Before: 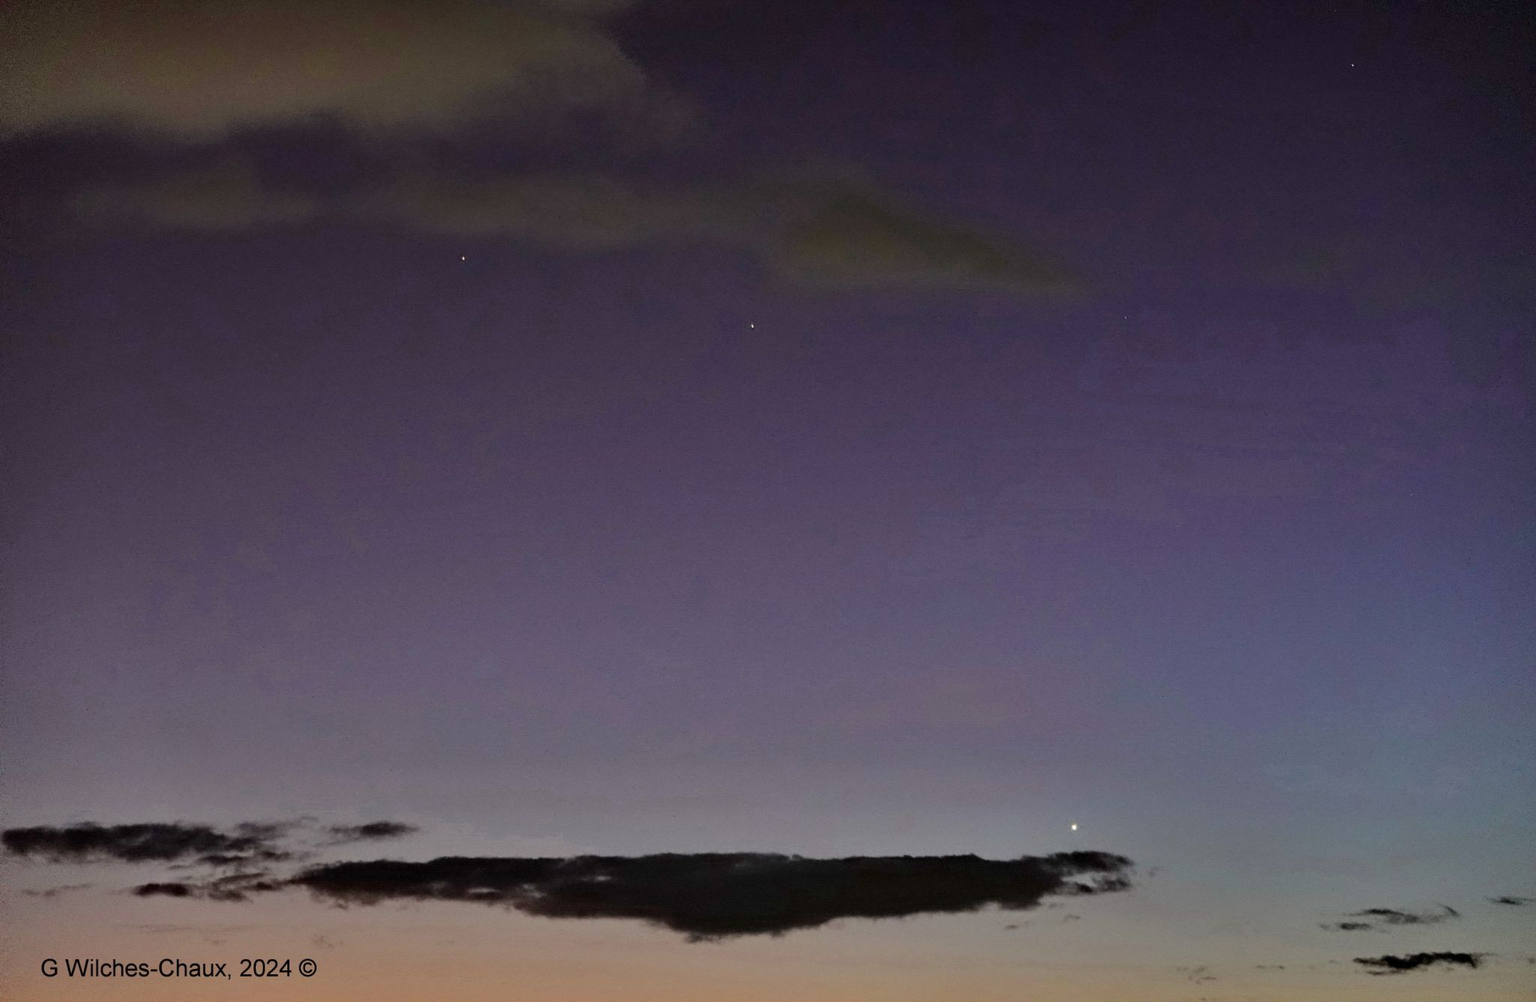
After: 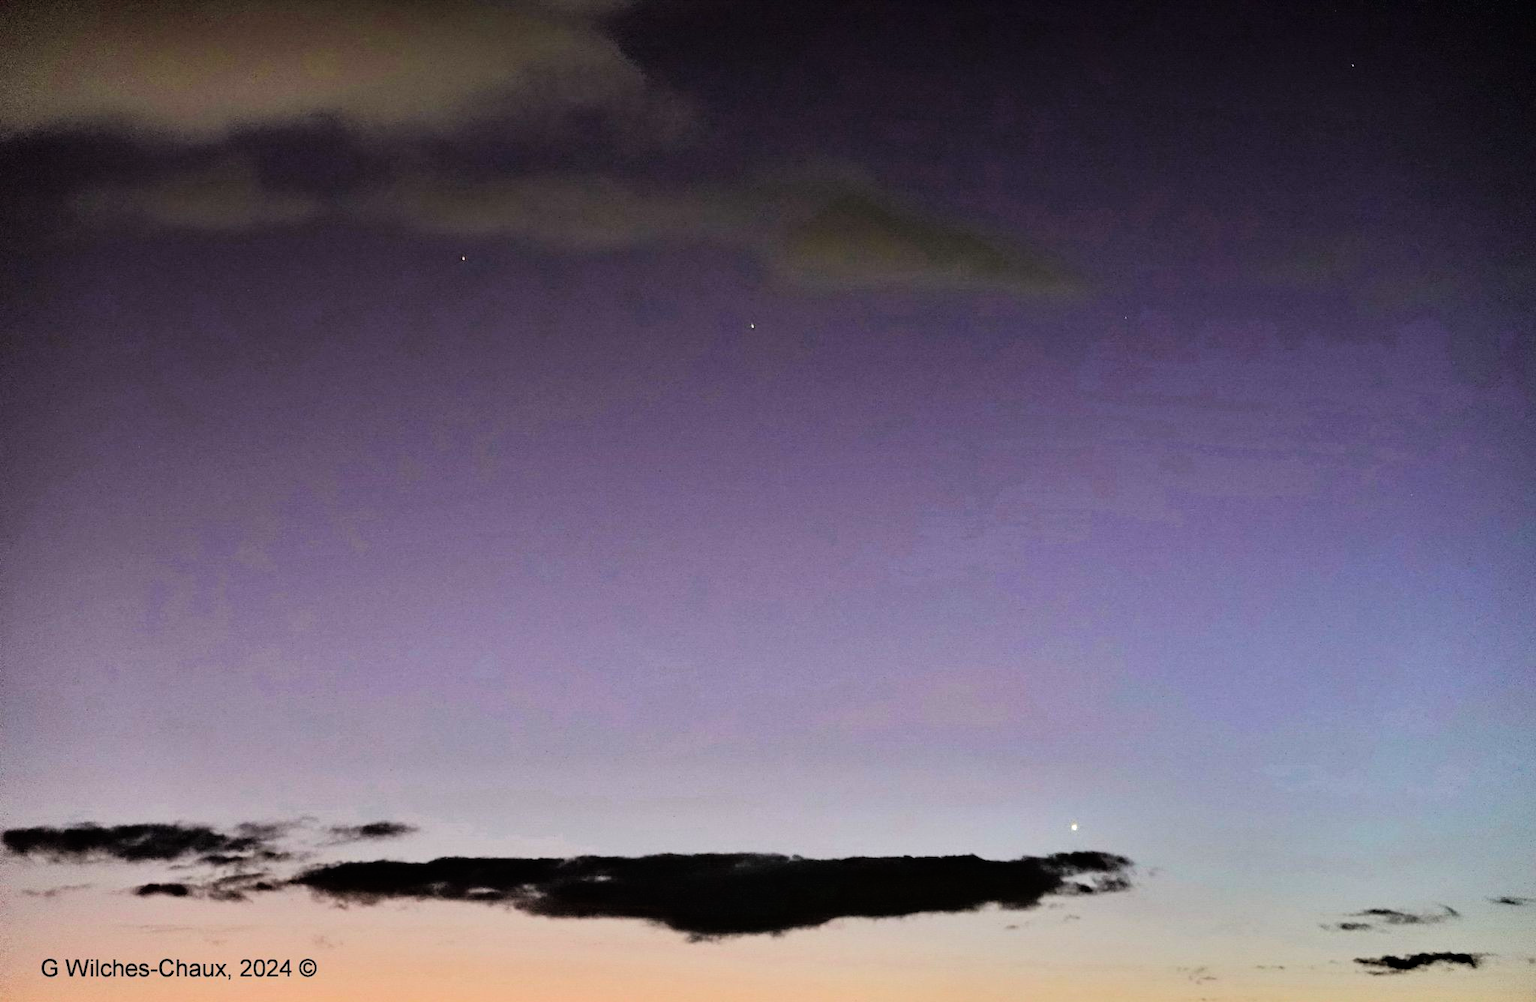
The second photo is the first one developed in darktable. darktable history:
tone curve: curves: ch0 [(0, 0) (0.051, 0.027) (0.096, 0.071) (0.219, 0.248) (0.428, 0.52) (0.596, 0.713) (0.727, 0.823) (0.859, 0.924) (1, 1)]; ch1 [(0, 0) (0.1, 0.038) (0.318, 0.221) (0.413, 0.325) (0.454, 0.41) (0.493, 0.478) (0.503, 0.501) (0.516, 0.515) (0.548, 0.575) (0.561, 0.596) (0.594, 0.647) (0.666, 0.701) (1, 1)]; ch2 [(0, 0) (0.453, 0.44) (0.479, 0.476) (0.504, 0.5) (0.52, 0.526) (0.557, 0.585) (0.583, 0.608) (0.824, 0.815) (1, 1)], color space Lab, linked channels, preserve colors none
tone equalizer: -8 EV -0.714 EV, -7 EV -0.735 EV, -6 EV -0.579 EV, -5 EV -0.378 EV, -3 EV 0.383 EV, -2 EV 0.6 EV, -1 EV 0.678 EV, +0 EV 0.744 EV
